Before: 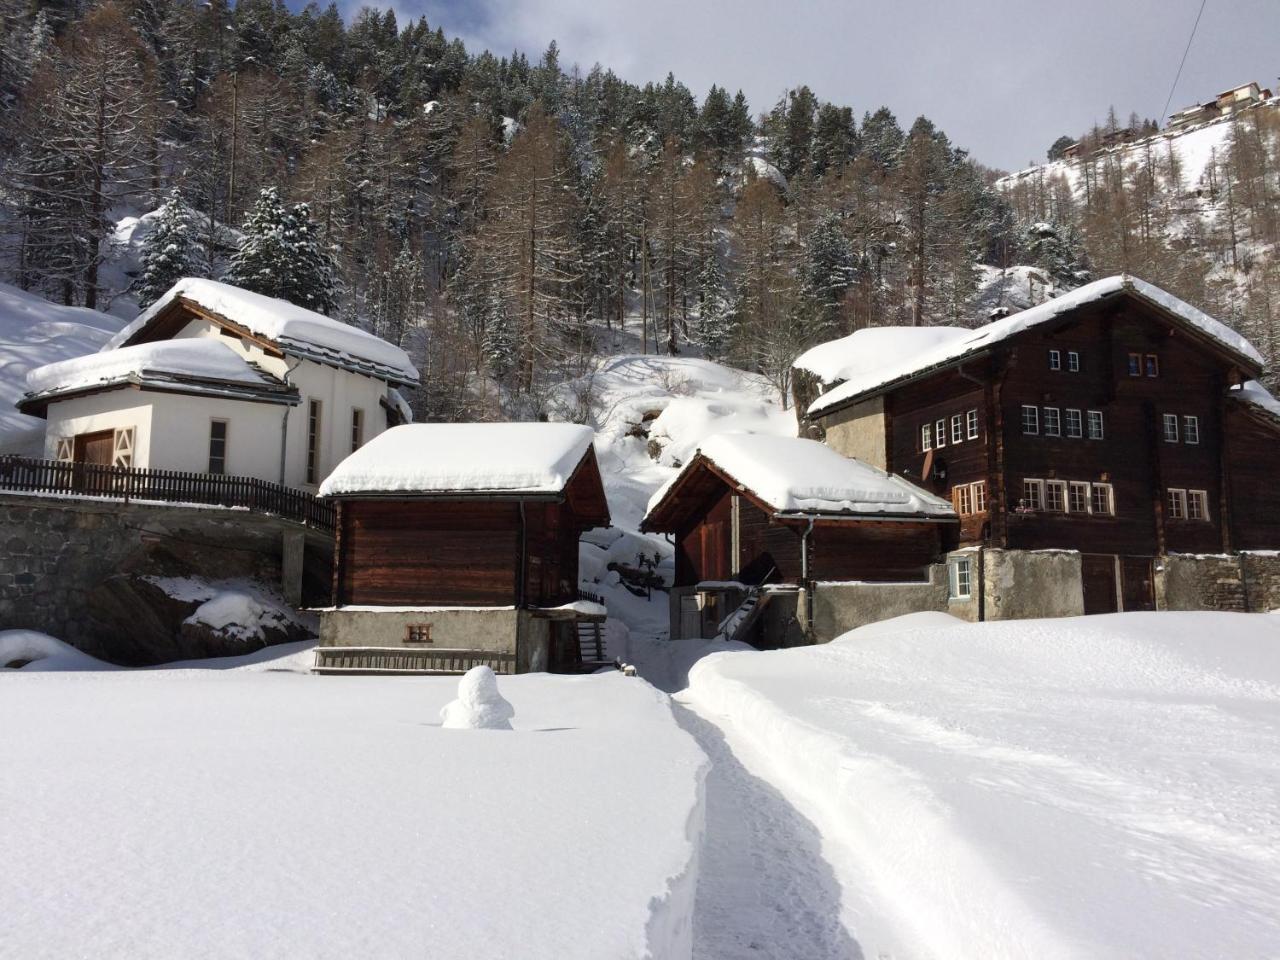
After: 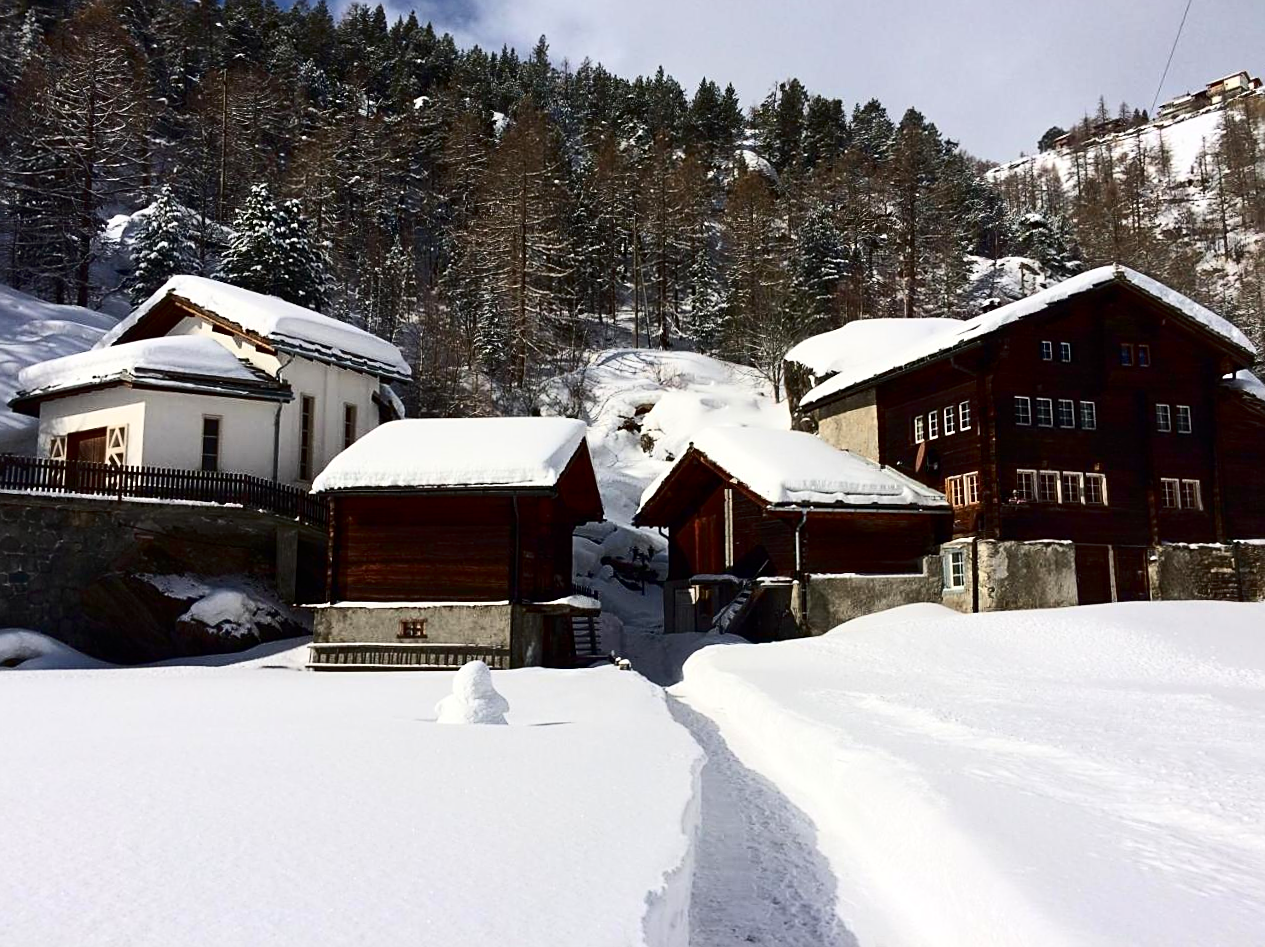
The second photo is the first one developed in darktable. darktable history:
contrast brightness saturation: contrast 0.32, brightness -0.08, saturation 0.17
rotate and perspective: rotation -0.45°, automatic cropping original format, crop left 0.008, crop right 0.992, crop top 0.012, crop bottom 0.988
shadows and highlights: shadows 25, highlights -25
sharpen: on, module defaults
